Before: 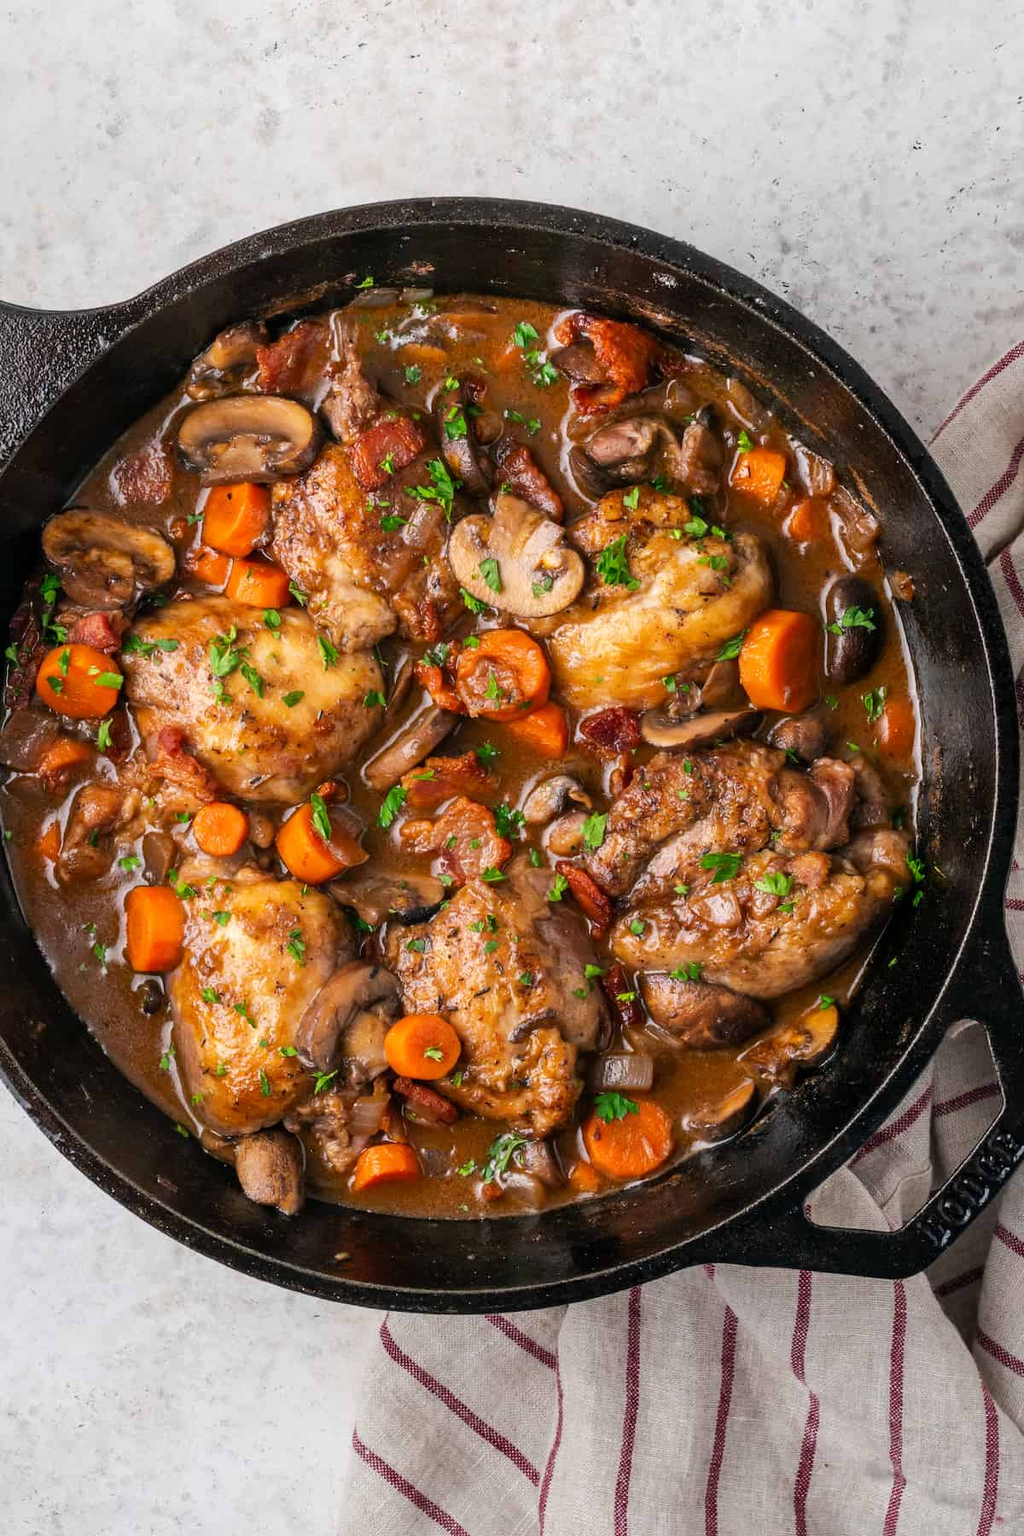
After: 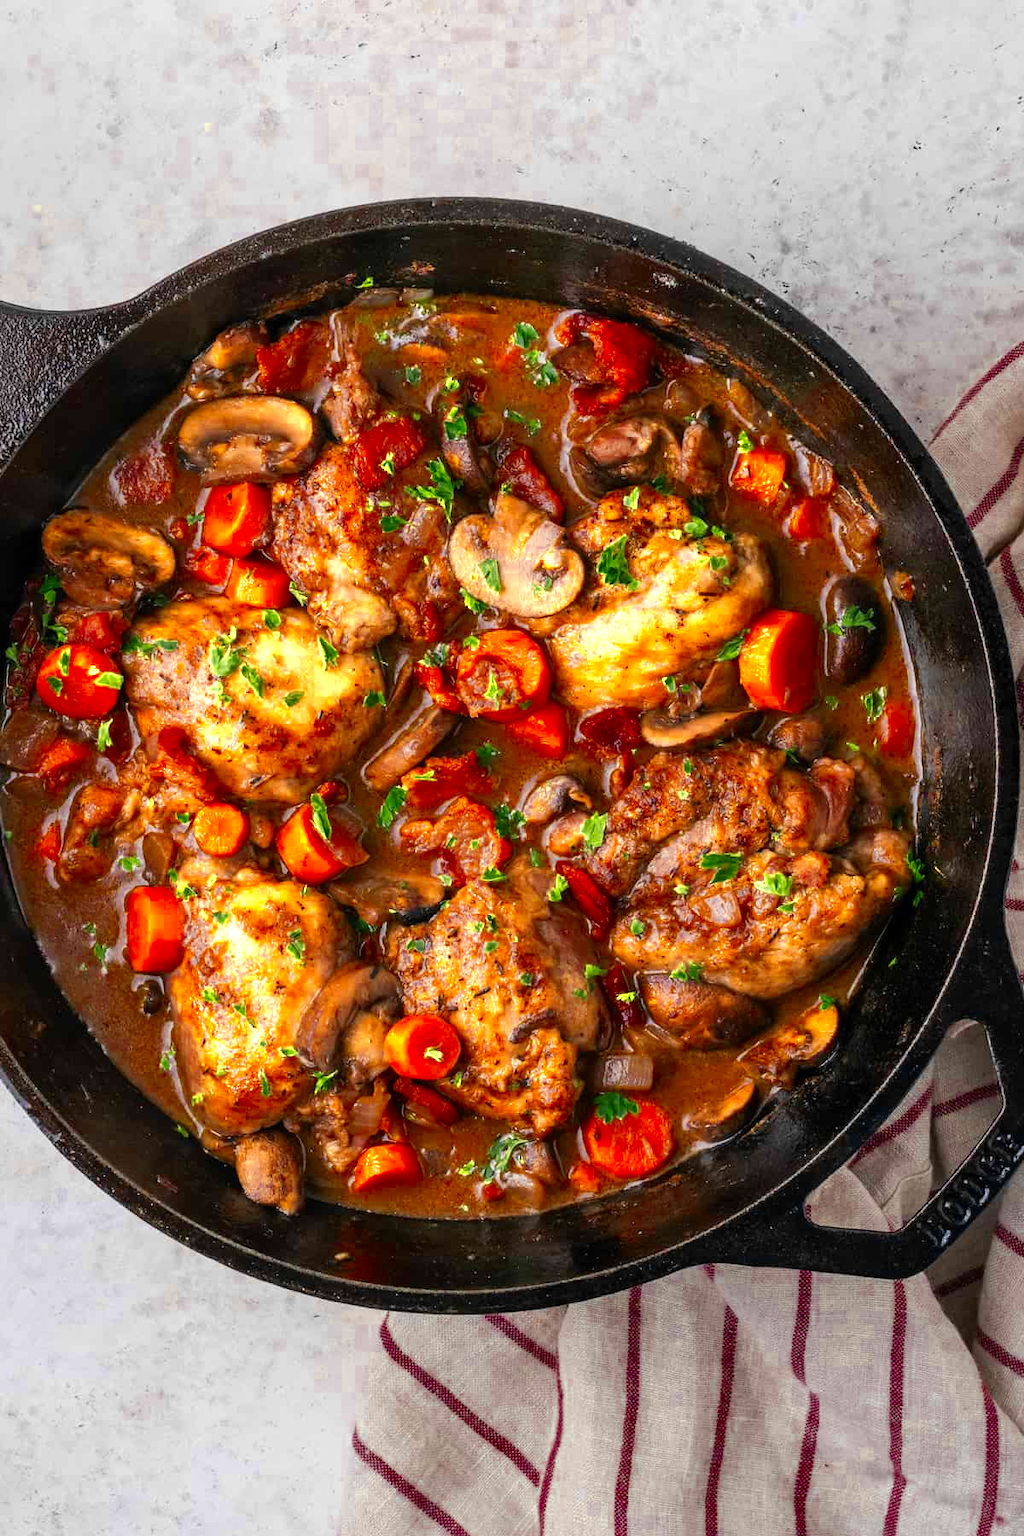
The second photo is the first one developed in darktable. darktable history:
color zones: curves: ch0 [(0.004, 0.305) (0.261, 0.623) (0.389, 0.399) (0.708, 0.571) (0.947, 0.34)]; ch1 [(0.025, 0.645) (0.229, 0.584) (0.326, 0.551) (0.484, 0.262) (0.757, 0.643)], mix 101.09%
